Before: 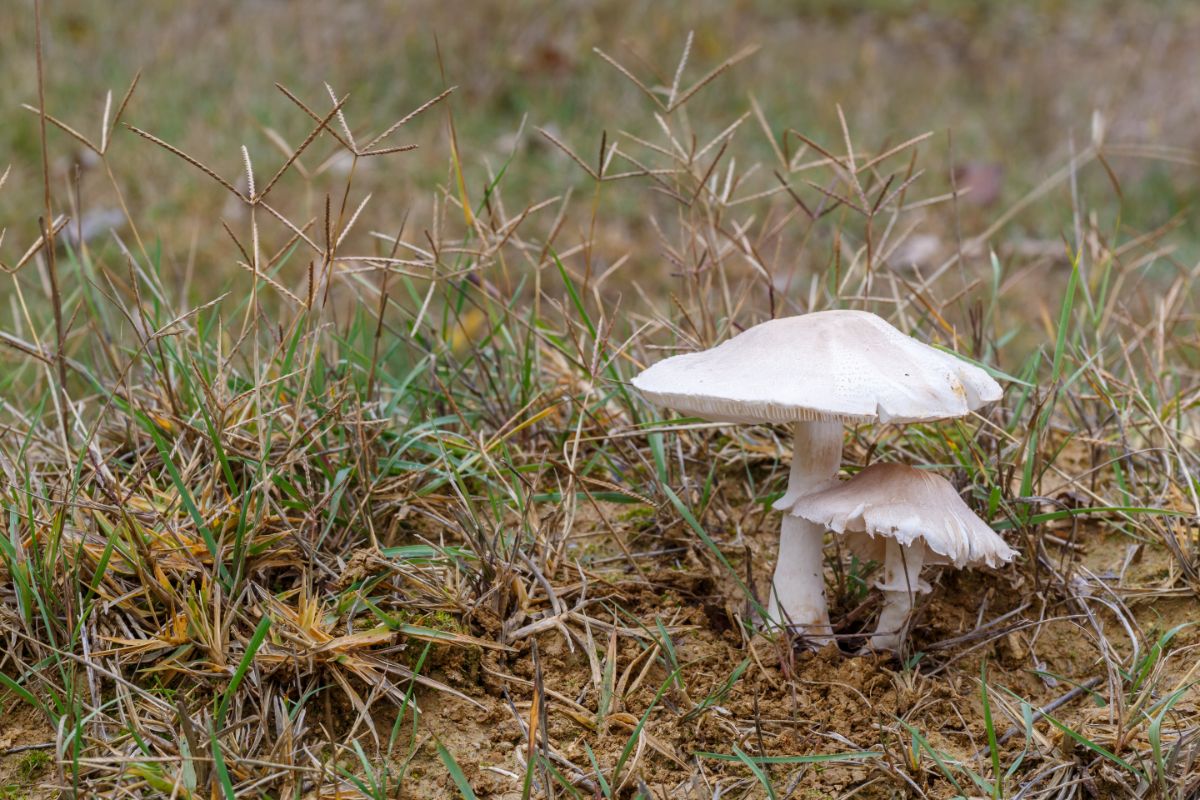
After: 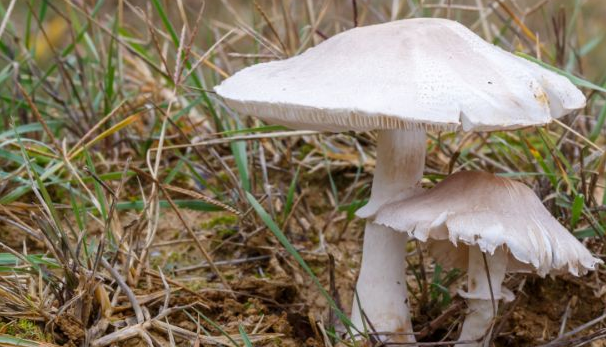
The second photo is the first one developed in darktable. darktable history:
crop: left 34.782%, top 36.569%, right 14.642%, bottom 20.048%
